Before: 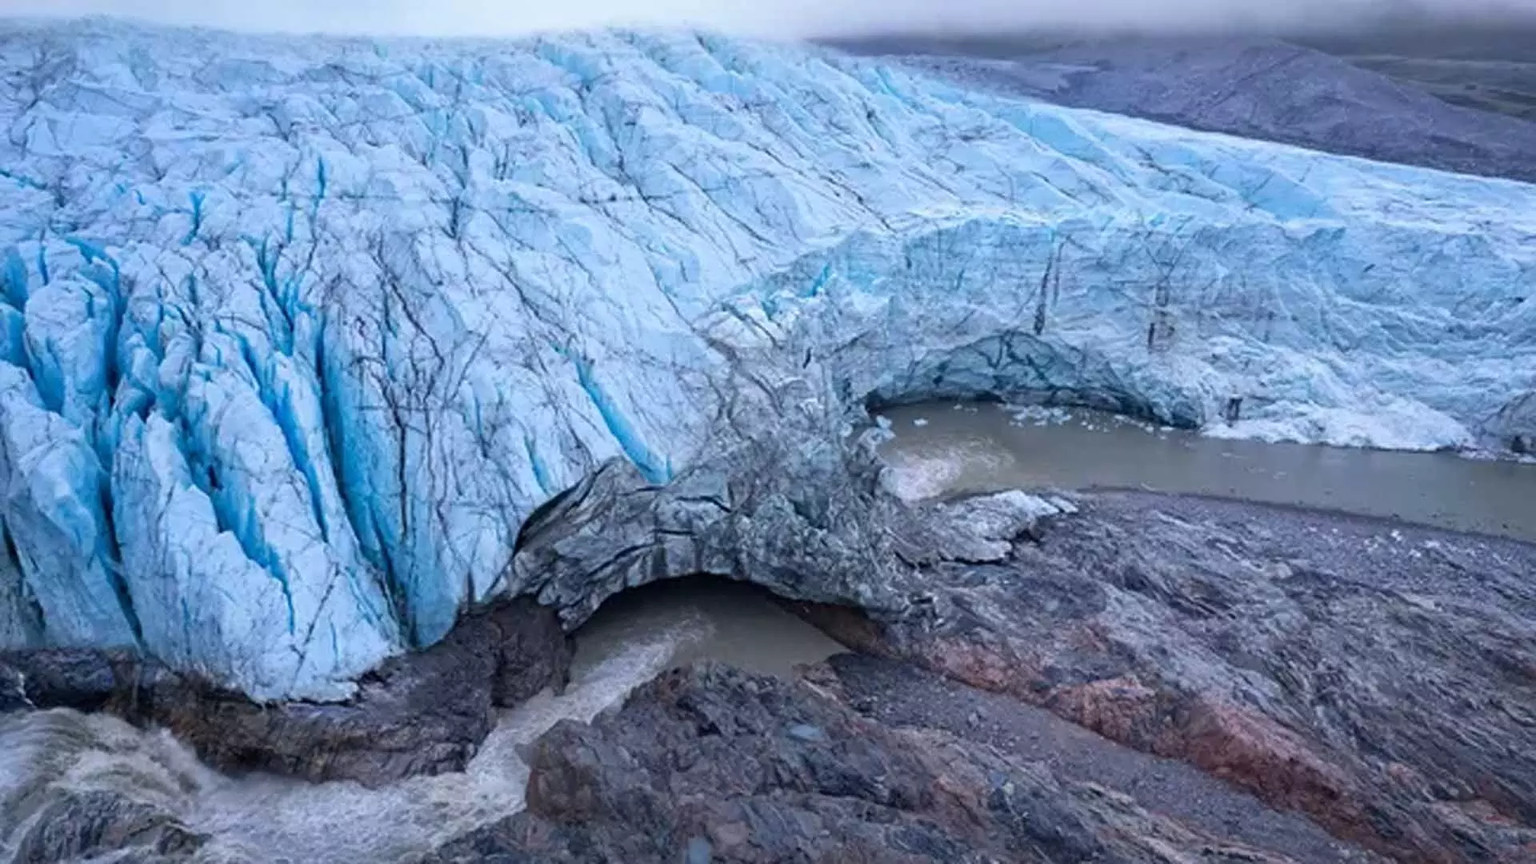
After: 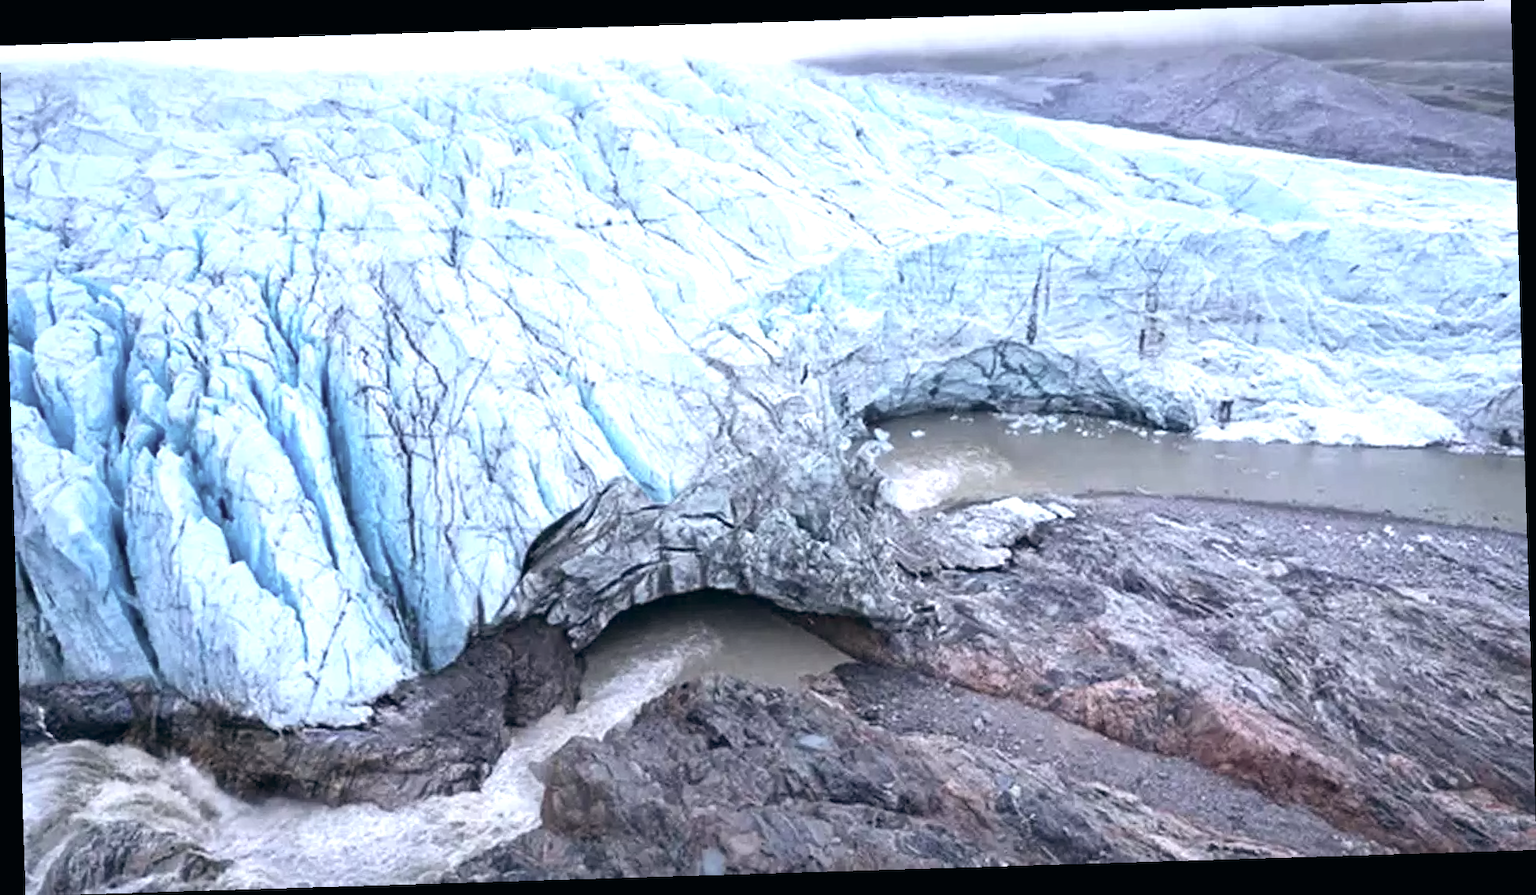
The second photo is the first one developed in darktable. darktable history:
rotate and perspective: rotation -1.75°, automatic cropping off
contrast brightness saturation: contrast 0.1, saturation -0.3
color balance: lift [1, 0.998, 1.001, 1.002], gamma [1, 1.02, 1, 0.98], gain [1, 1.02, 1.003, 0.98]
exposure: black level correction 0, exposure 1.1 EV, compensate exposure bias true, compensate highlight preservation false
